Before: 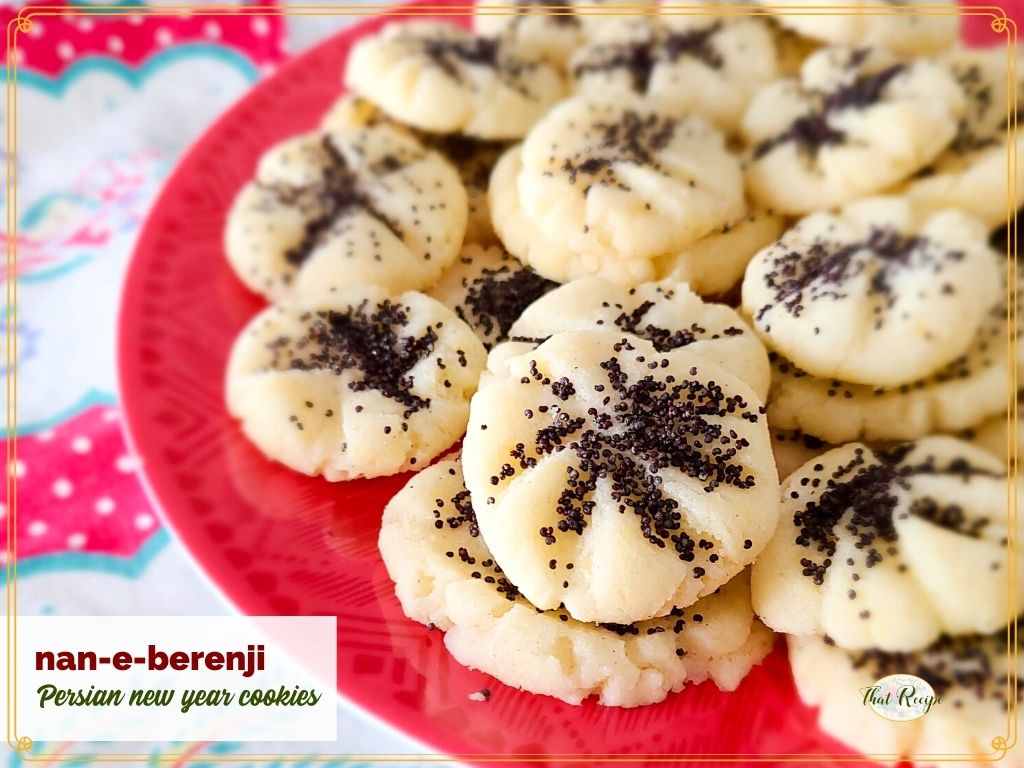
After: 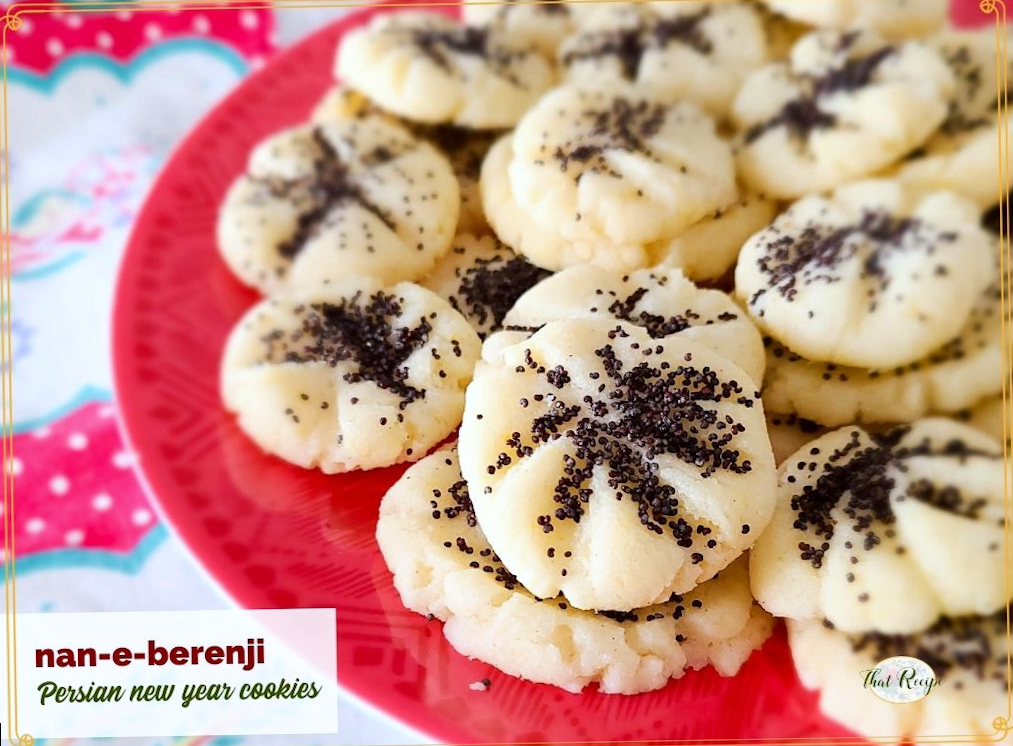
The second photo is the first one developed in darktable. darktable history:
rotate and perspective: rotation -1°, crop left 0.011, crop right 0.989, crop top 0.025, crop bottom 0.975
white balance: red 0.98, blue 1.034
